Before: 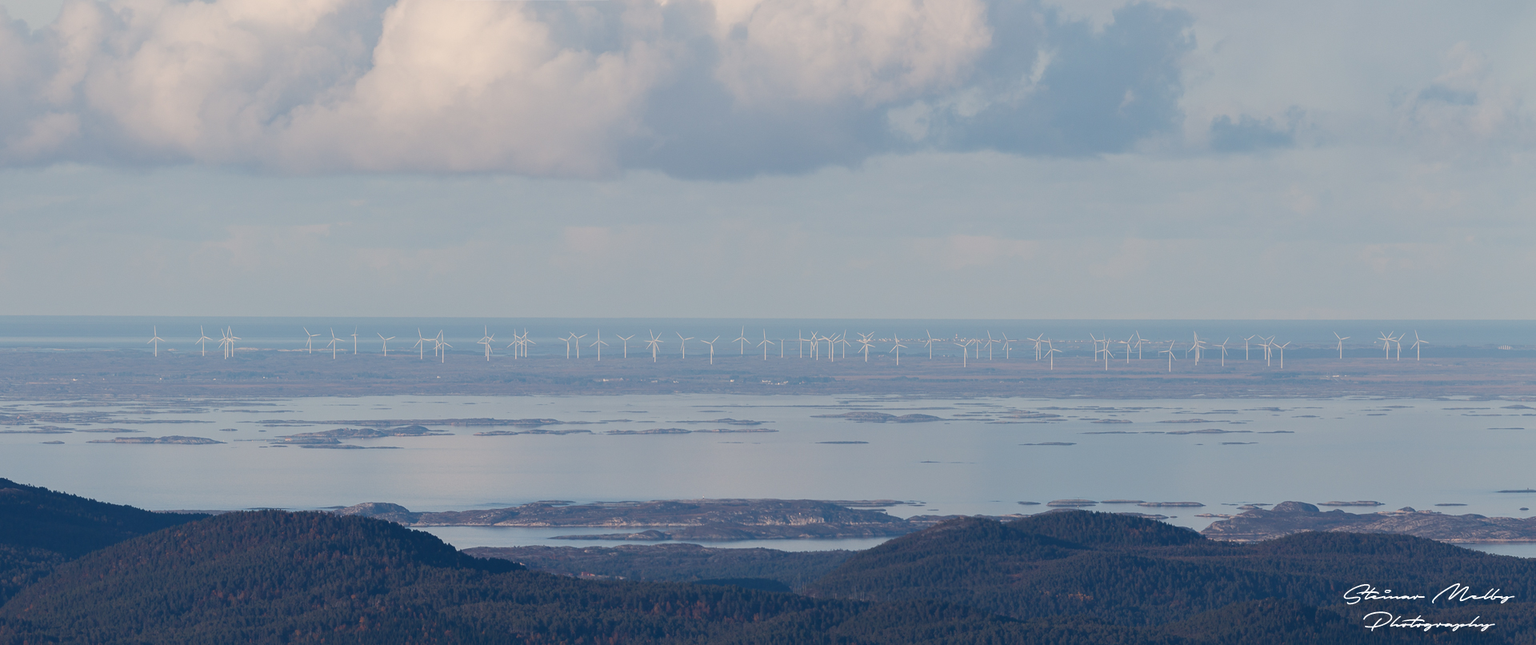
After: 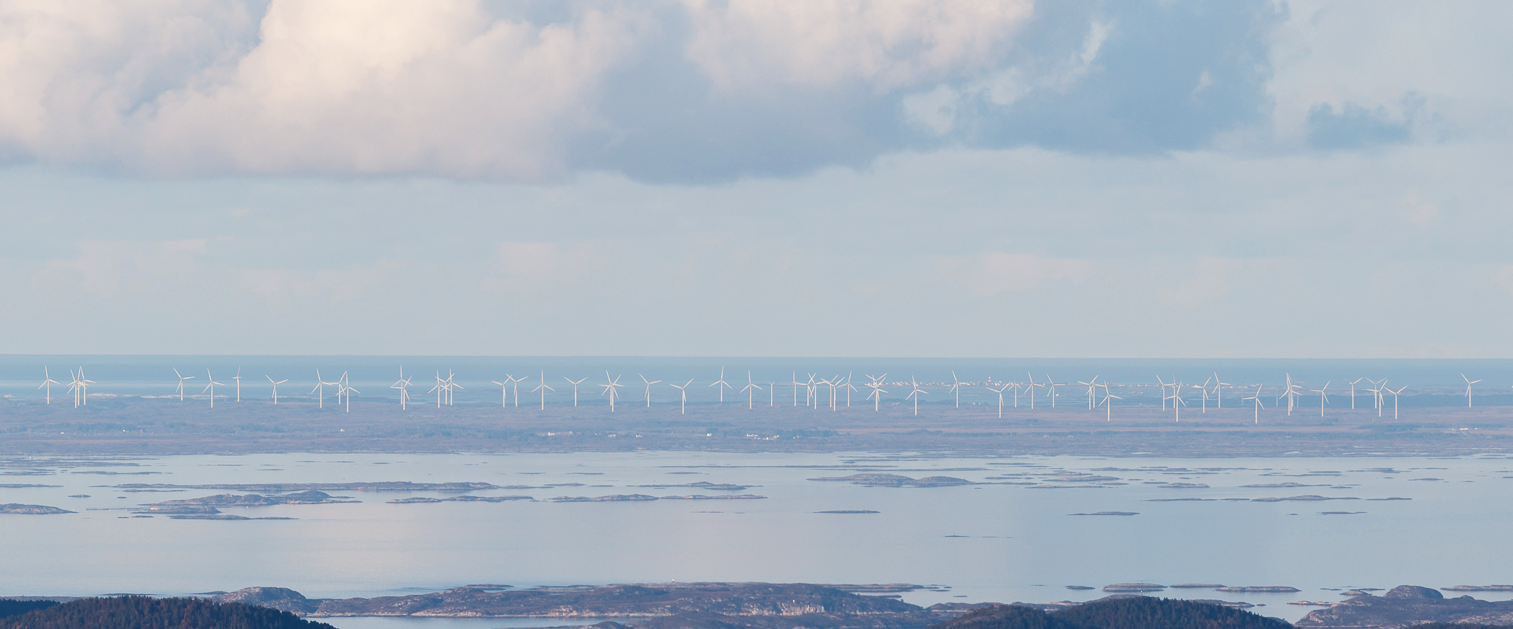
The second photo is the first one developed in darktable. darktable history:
base curve: curves: ch0 [(0, 0) (0.688, 0.865) (1, 1)], preserve colors none
crop and rotate: left 10.77%, top 5.1%, right 10.41%, bottom 16.76%
